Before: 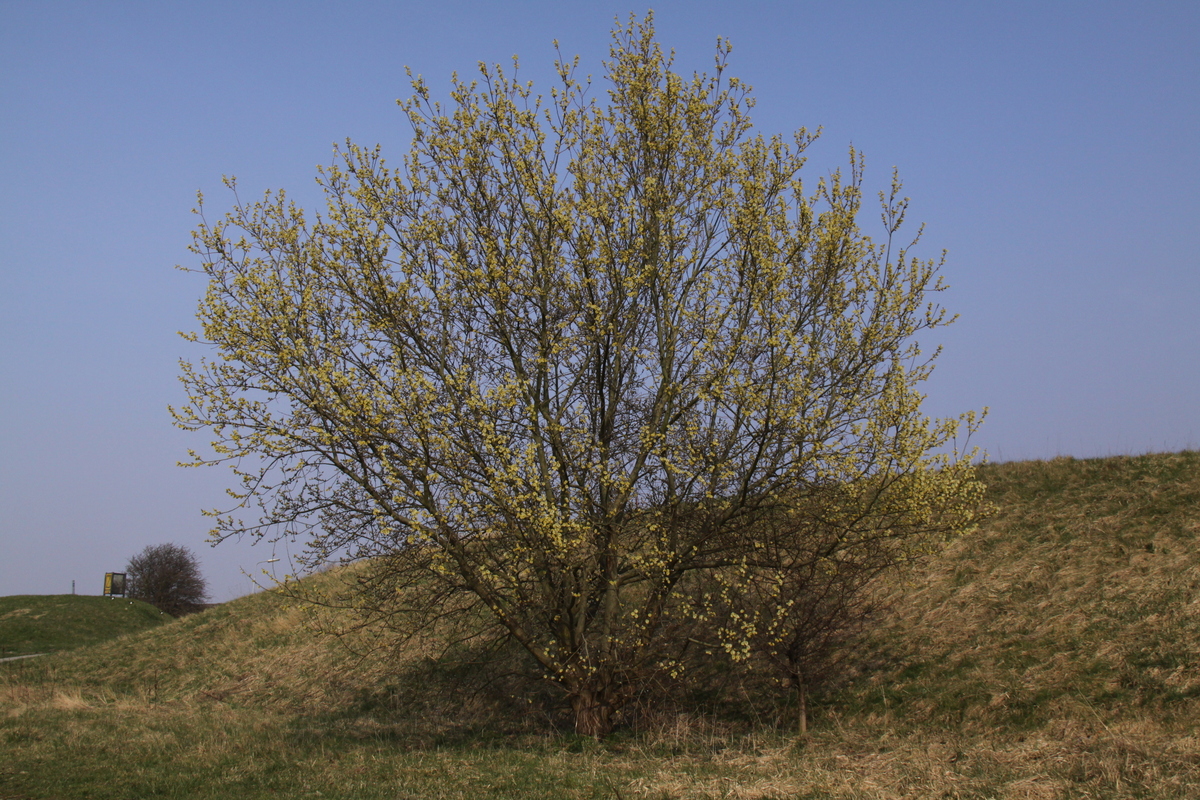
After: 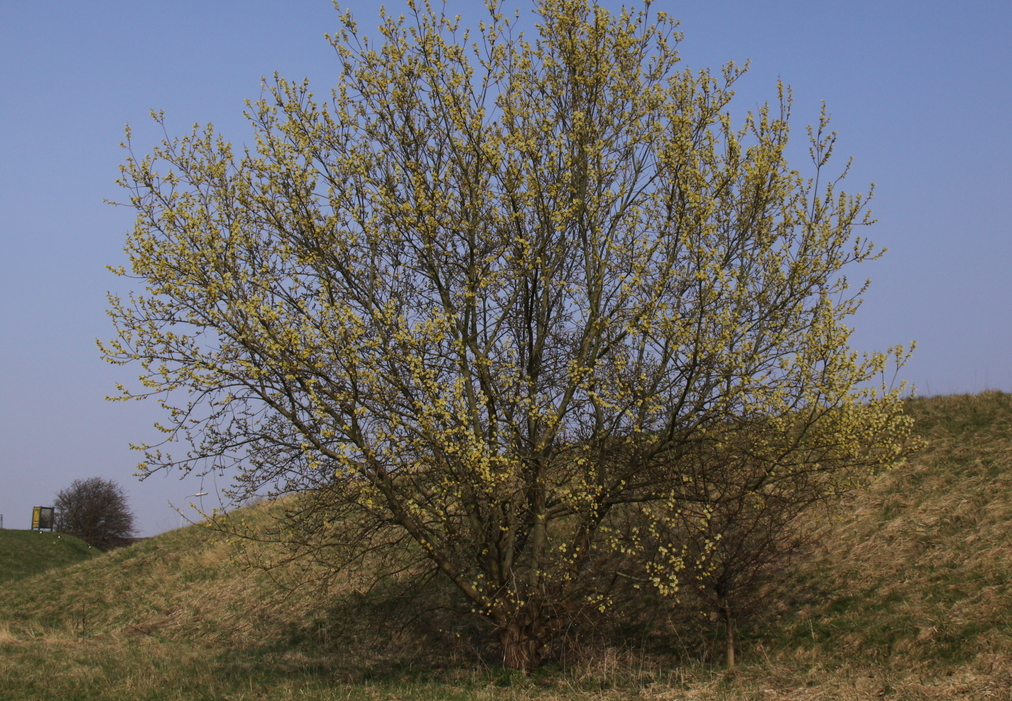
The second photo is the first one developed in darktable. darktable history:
crop: left 6.034%, top 8.327%, right 9.55%, bottom 3.946%
